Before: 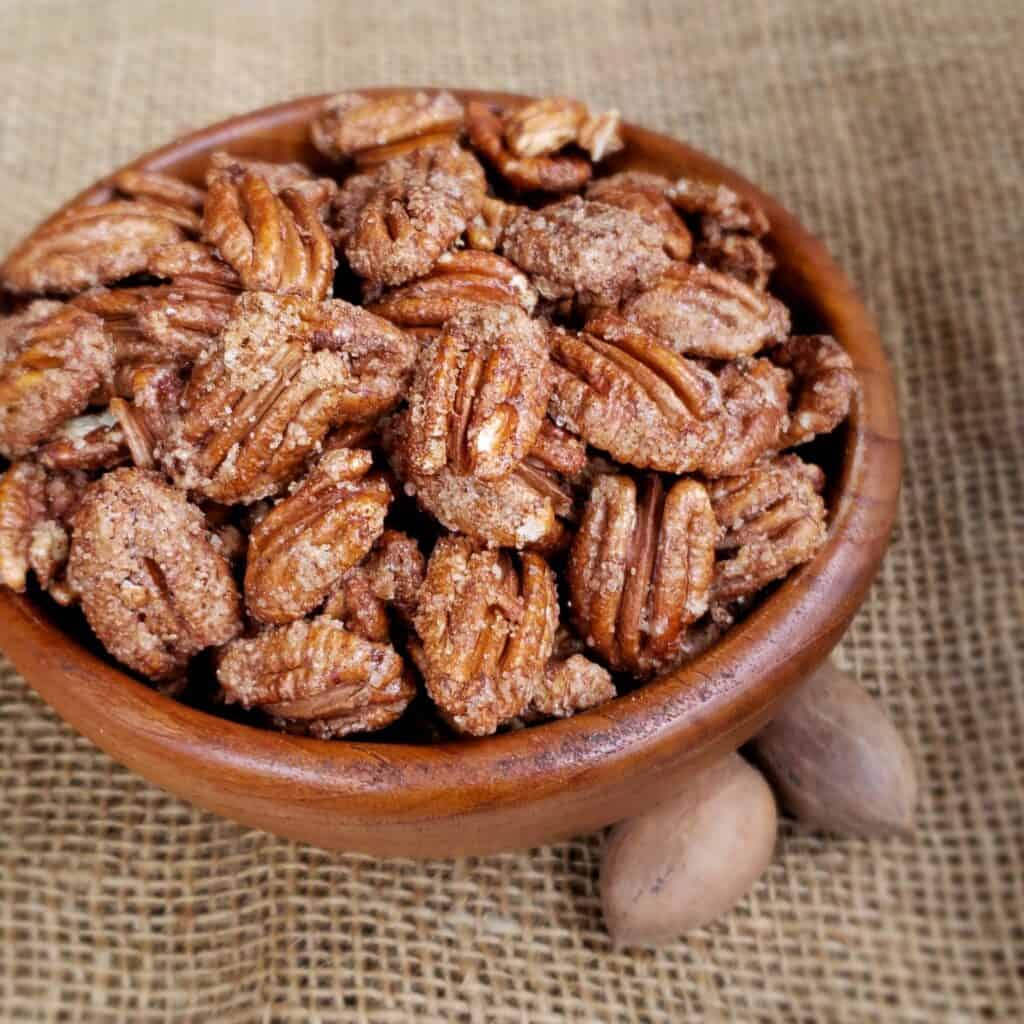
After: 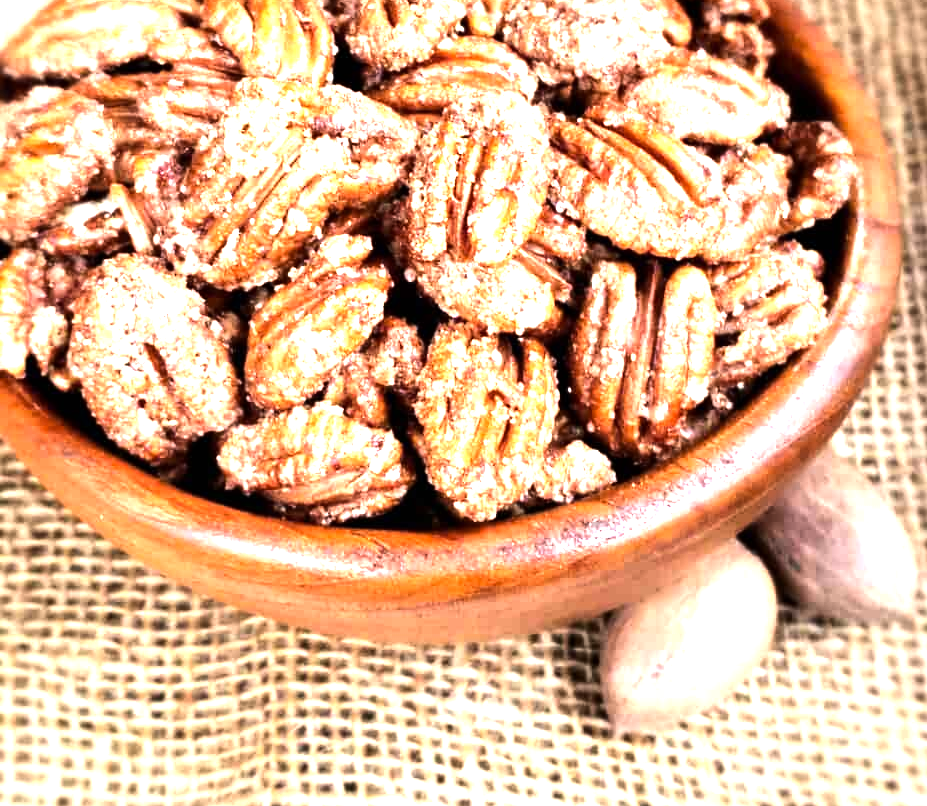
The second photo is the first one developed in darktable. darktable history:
exposure: exposure 1.137 EV, compensate highlight preservation false
tone equalizer: -8 EV -1.08 EV, -7 EV -1.01 EV, -6 EV -0.867 EV, -5 EV -0.578 EV, -3 EV 0.578 EV, -2 EV 0.867 EV, -1 EV 1.01 EV, +0 EV 1.08 EV, edges refinement/feathering 500, mask exposure compensation -1.57 EV, preserve details no
crop: top 20.916%, right 9.437%, bottom 0.316%
